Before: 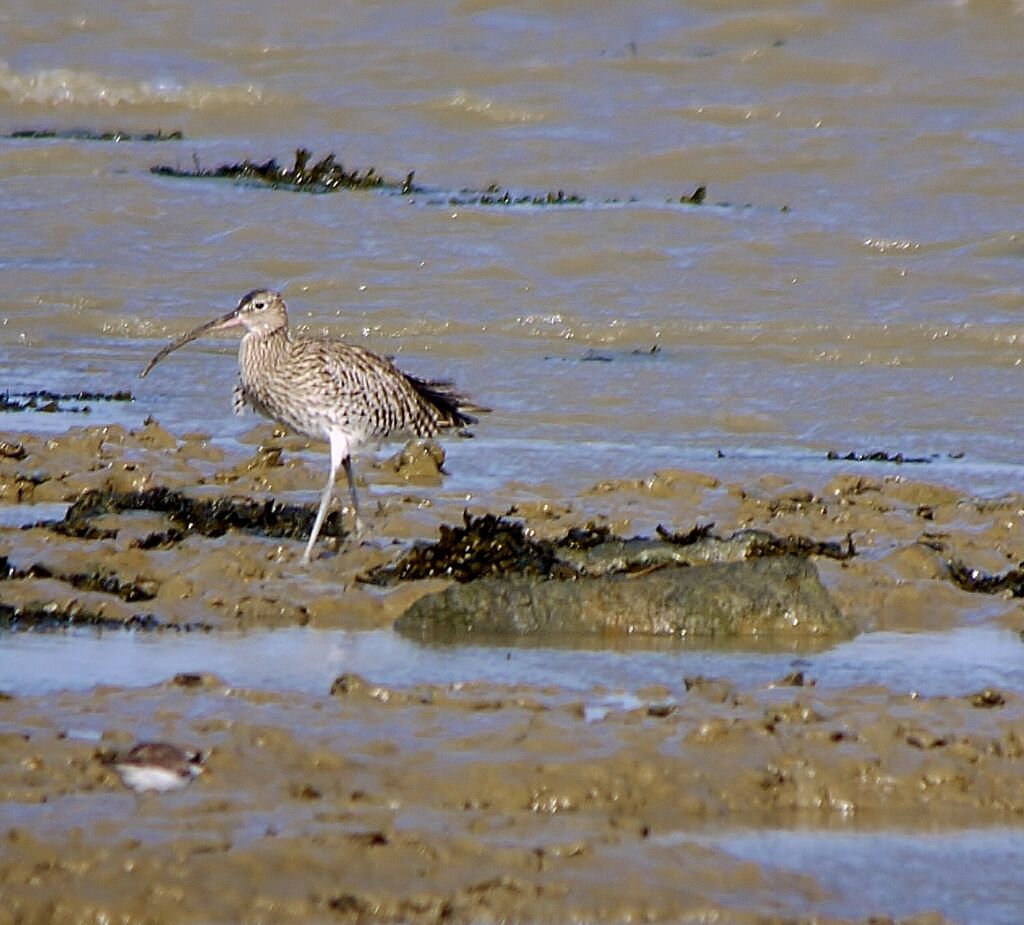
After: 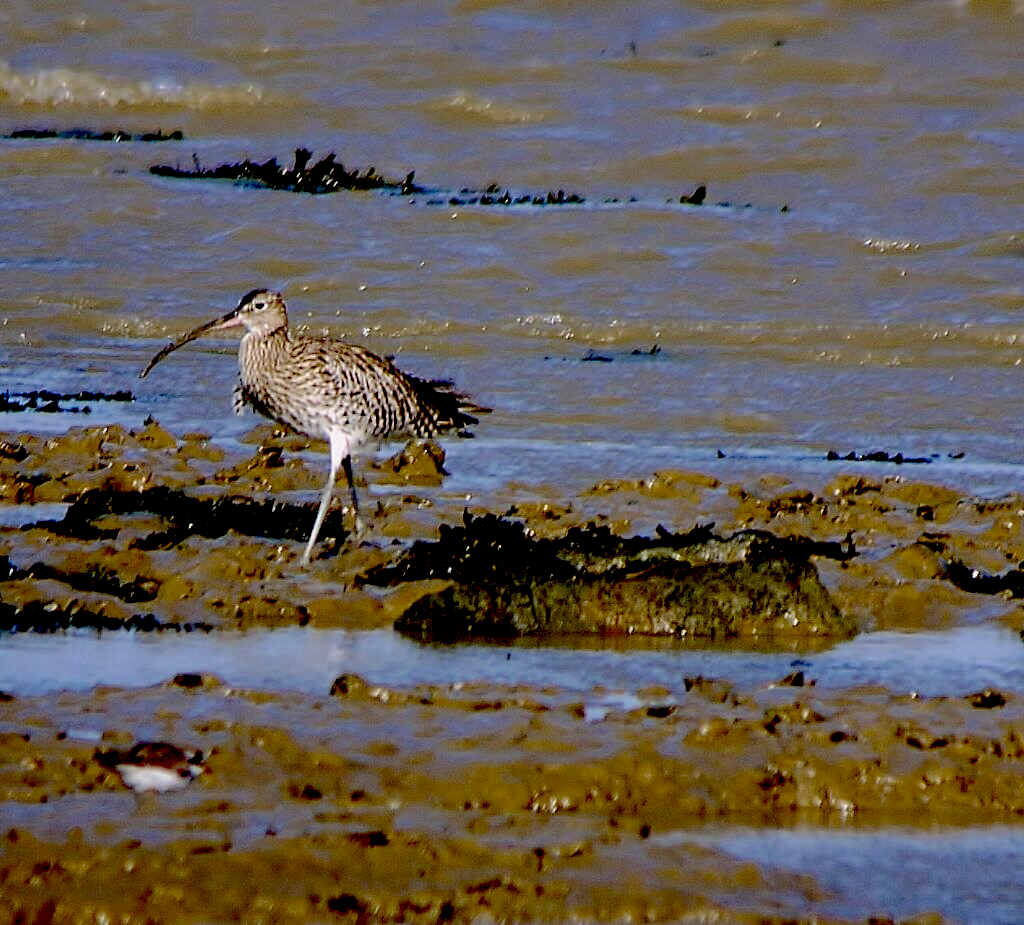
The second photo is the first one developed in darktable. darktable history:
exposure: black level correction 0.1, exposure -0.089 EV, compensate highlight preservation false
